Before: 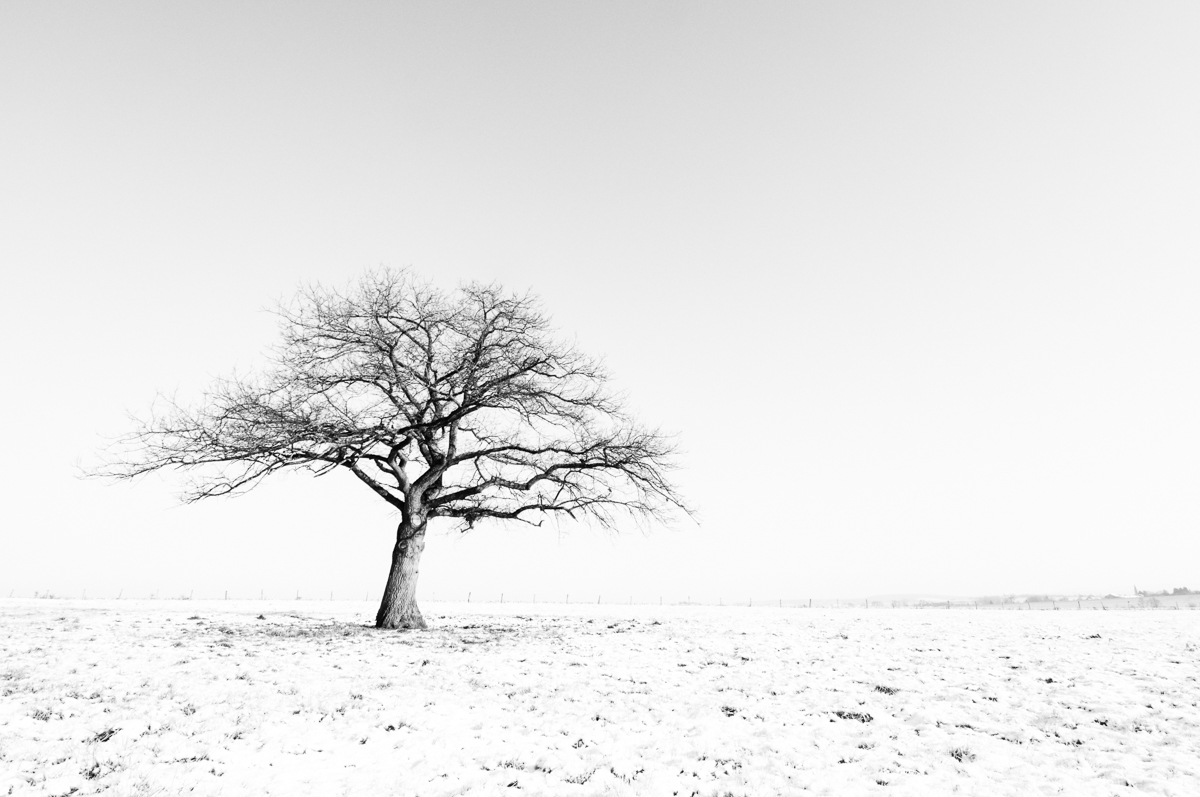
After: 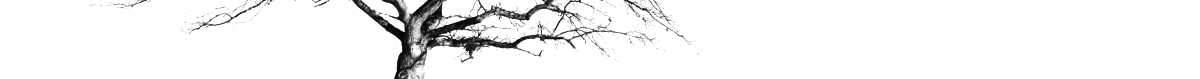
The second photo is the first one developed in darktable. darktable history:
crop and rotate: top 59.084%, bottom 30.916%
color balance rgb: perceptual saturation grading › global saturation 45%, perceptual saturation grading › highlights -25%, perceptual saturation grading › shadows 50%, perceptual brilliance grading › global brilliance 3%, global vibrance 3%
tone equalizer: -8 EV -0.417 EV, -7 EV -0.389 EV, -6 EV -0.333 EV, -5 EV -0.222 EV, -3 EV 0.222 EV, -2 EV 0.333 EV, -1 EV 0.389 EV, +0 EV 0.417 EV, edges refinement/feathering 500, mask exposure compensation -1.57 EV, preserve details no
monochrome: a -6.99, b 35.61, size 1.4
